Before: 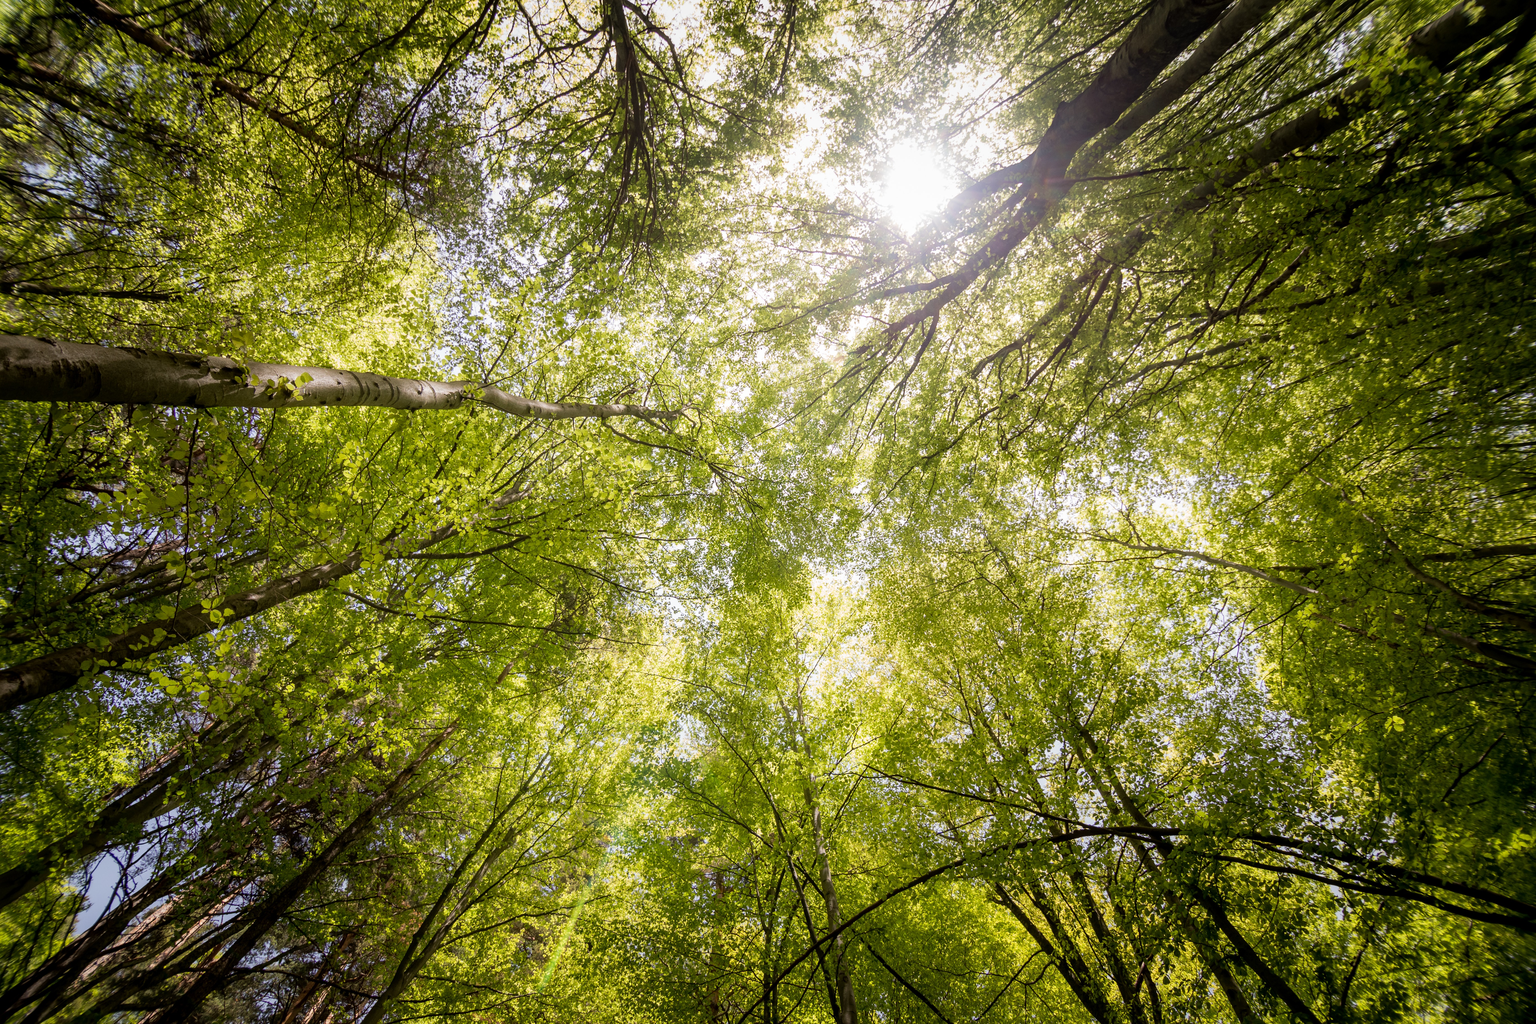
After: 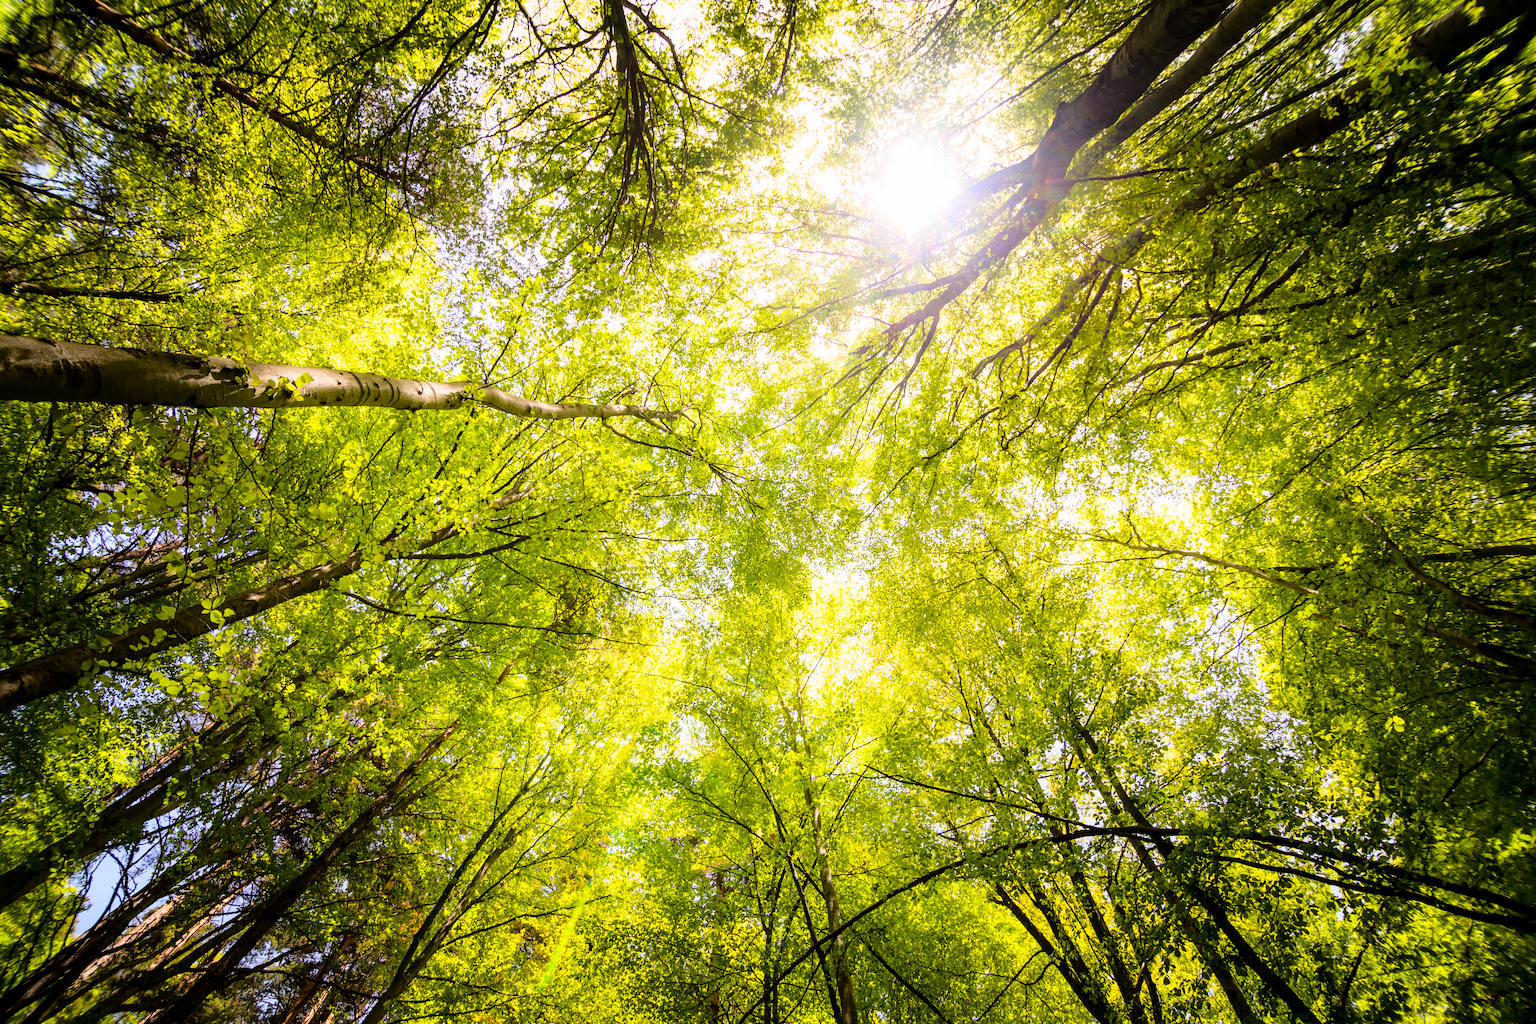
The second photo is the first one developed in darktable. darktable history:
color balance rgb: linear chroma grading › global chroma 15%, perceptual saturation grading › global saturation 30%
white balance: emerald 1
base curve: curves: ch0 [(0, 0) (0.028, 0.03) (0.121, 0.232) (0.46, 0.748) (0.859, 0.968) (1, 1)]
